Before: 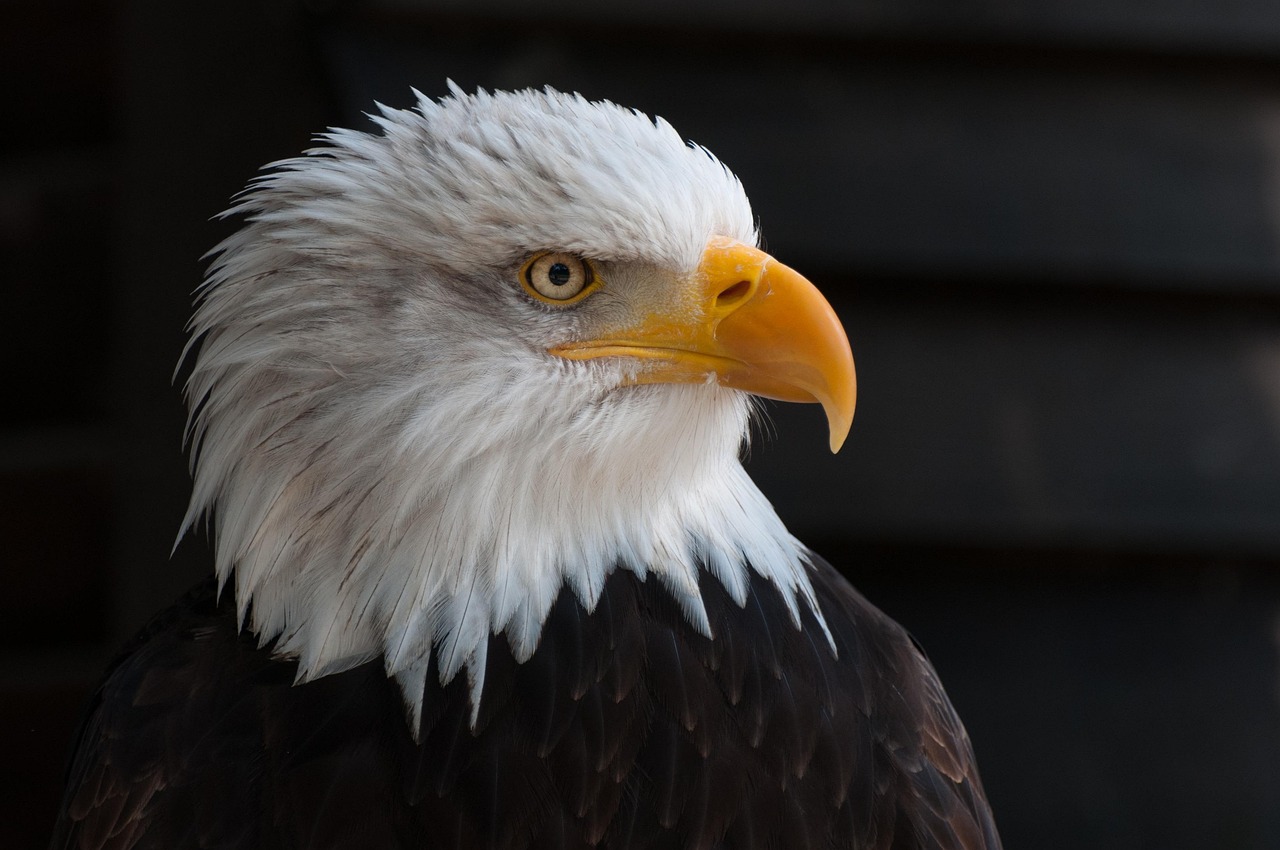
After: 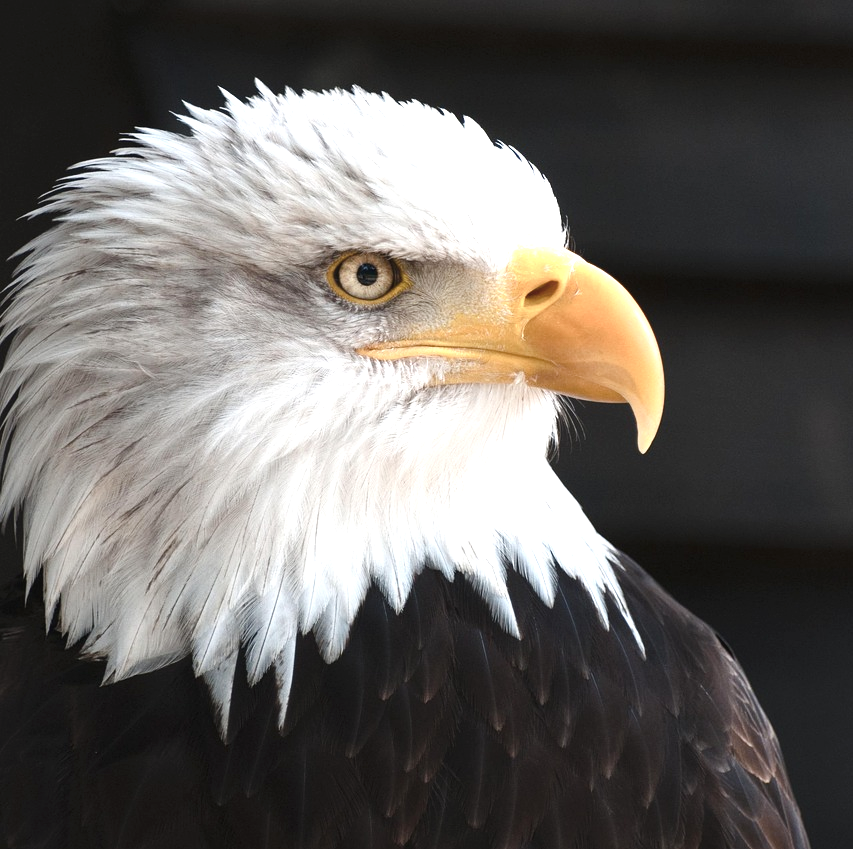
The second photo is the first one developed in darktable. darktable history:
exposure: black level correction -0.002, exposure 1.115 EV, compensate highlight preservation false
contrast brightness saturation: contrast 0.1, saturation -0.36
color balance rgb: linear chroma grading › shadows 32%, linear chroma grading › global chroma -2%, linear chroma grading › mid-tones 4%, perceptual saturation grading › global saturation -2%, perceptual saturation grading › highlights -8%, perceptual saturation grading › mid-tones 8%, perceptual saturation grading › shadows 4%, perceptual brilliance grading › highlights 8%, perceptual brilliance grading › mid-tones 4%, perceptual brilliance grading › shadows 2%, global vibrance 16%, saturation formula JzAzBz (2021)
crop and rotate: left 15.055%, right 18.278%
